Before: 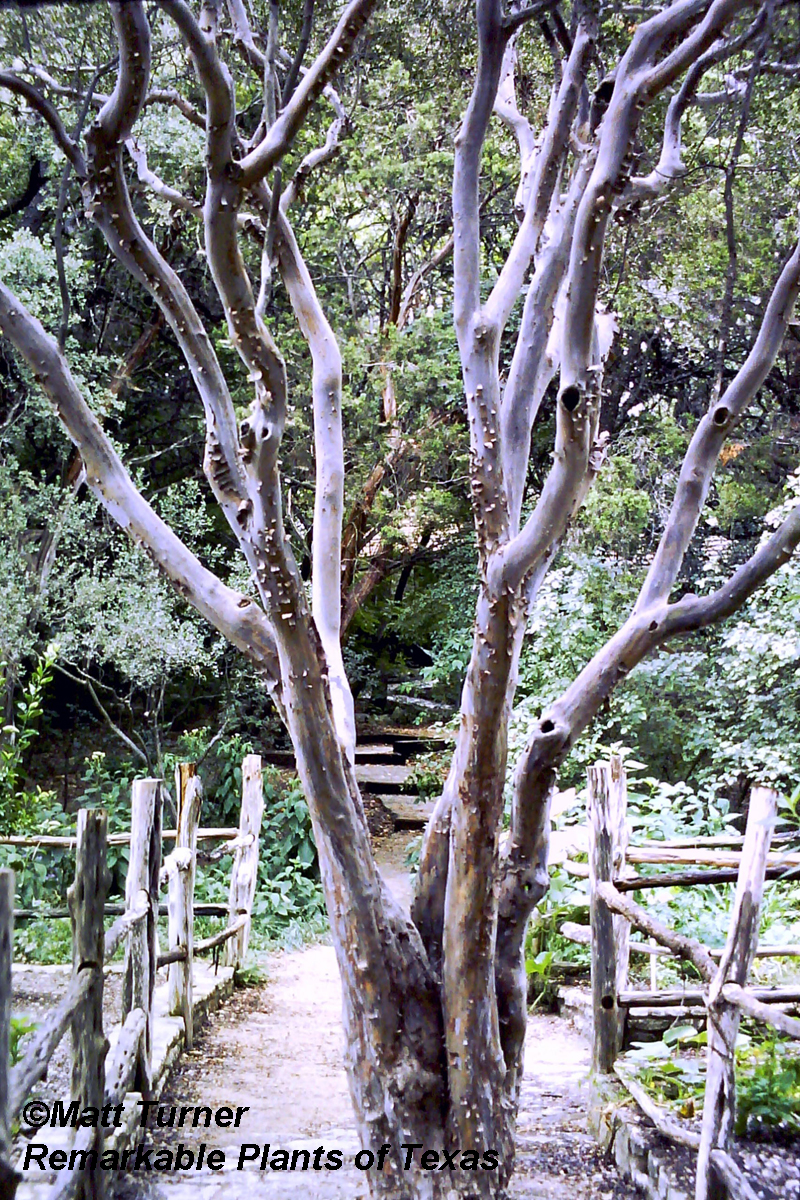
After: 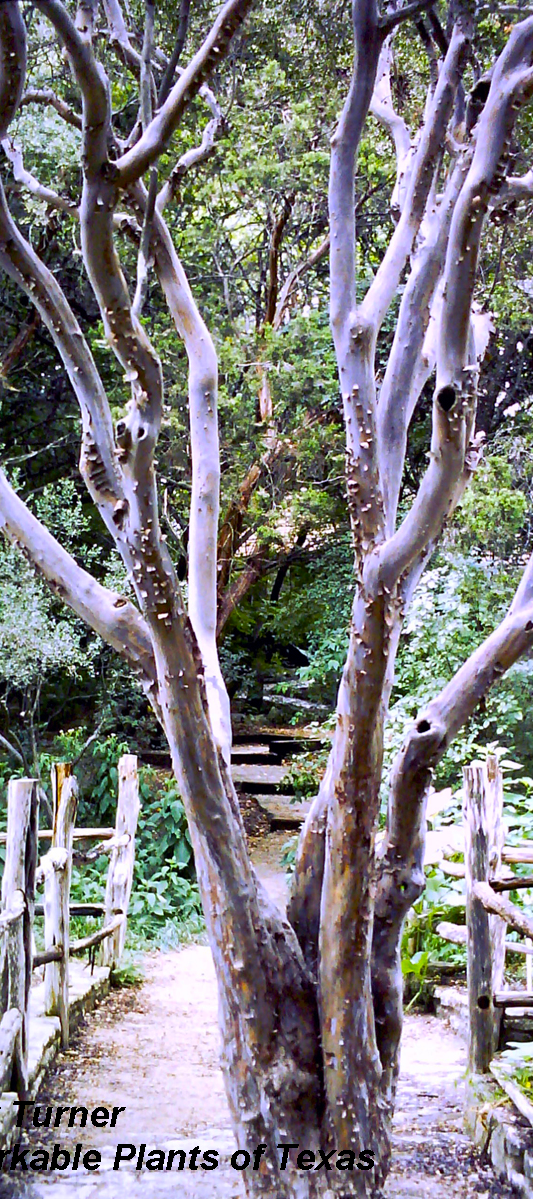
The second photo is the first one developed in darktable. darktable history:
color balance rgb: perceptual saturation grading › global saturation 31.275%, global vibrance 10.877%
crop and rotate: left 15.577%, right 17.768%
